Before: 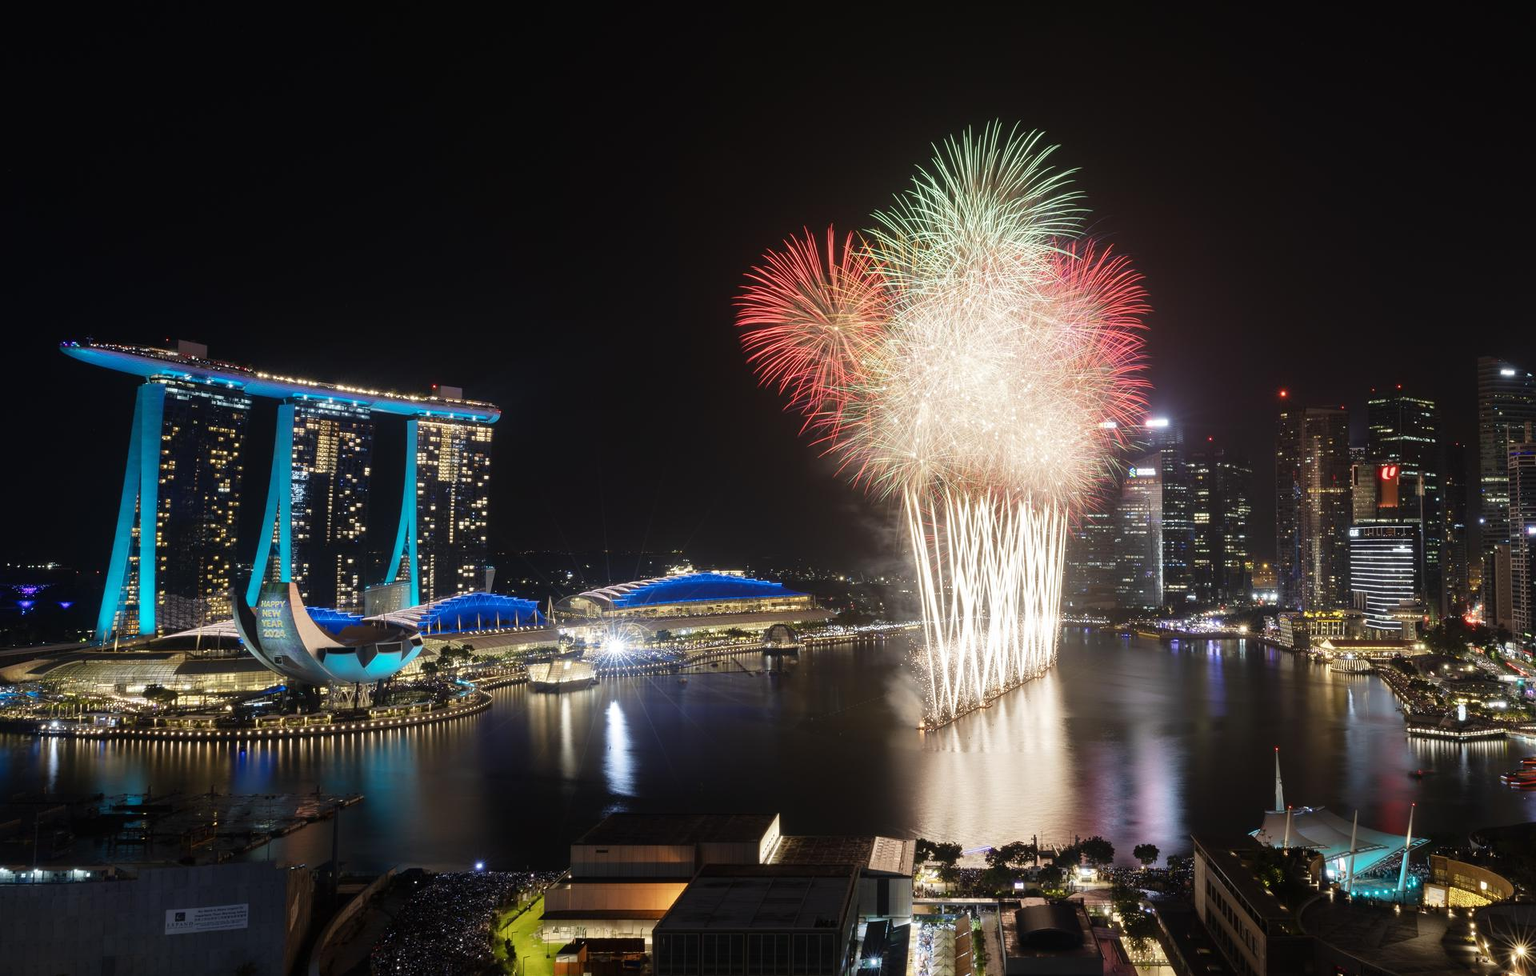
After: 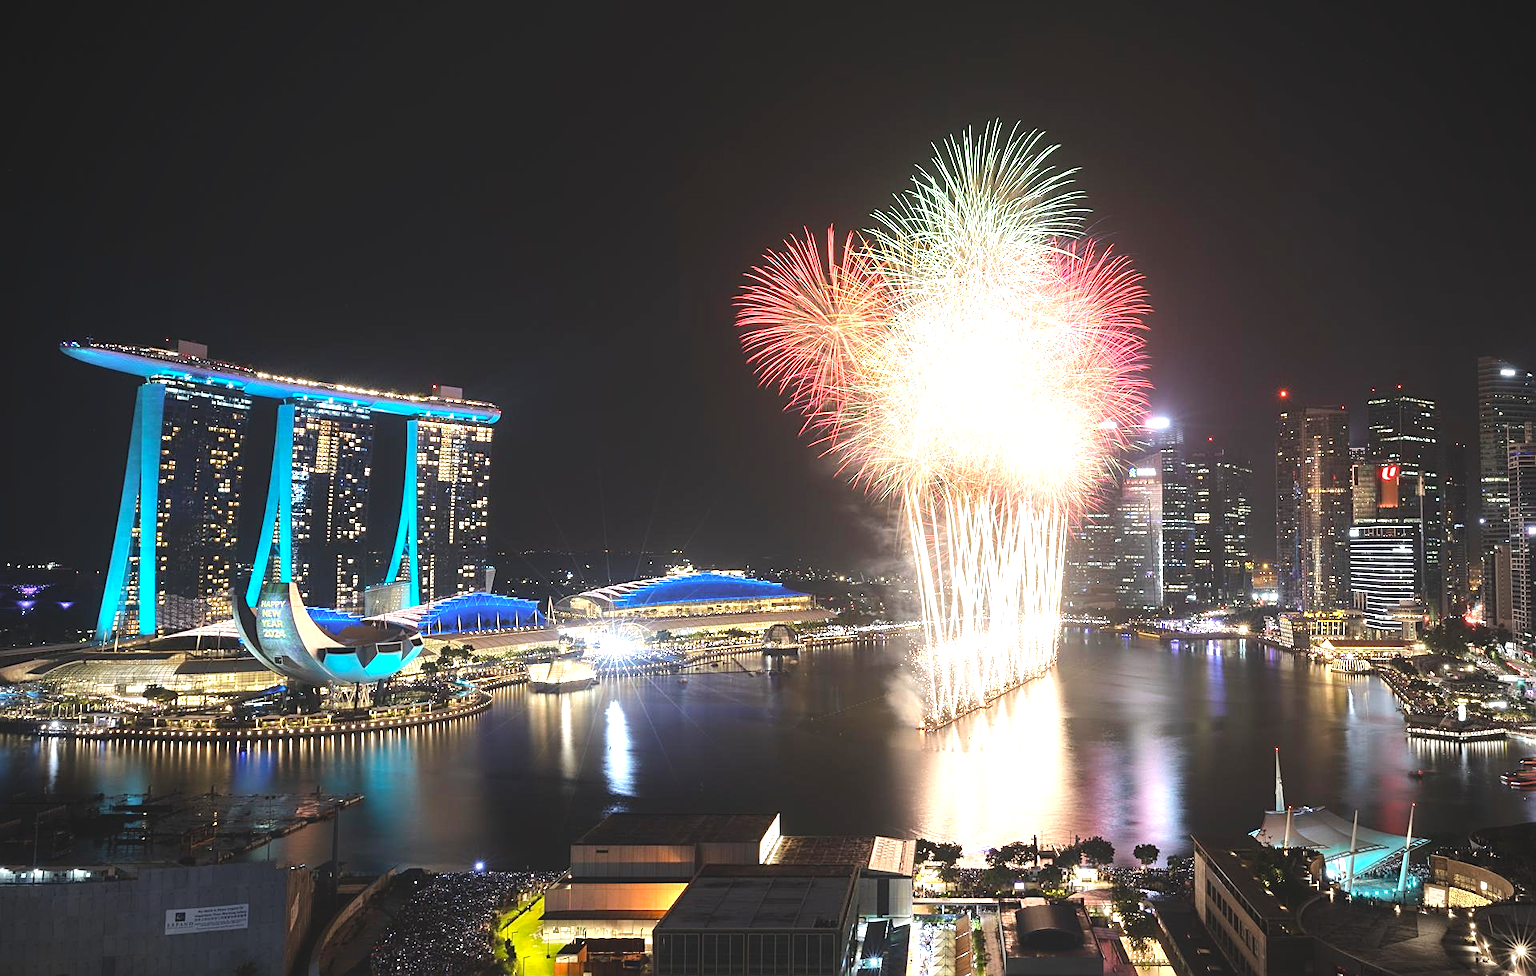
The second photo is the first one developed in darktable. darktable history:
sharpen: on, module defaults
vignetting: fall-off start 74.69%, fall-off radius 66.31%, saturation -0.655
tone equalizer: -8 EV -0.435 EV, -7 EV -0.374 EV, -6 EV -0.324 EV, -5 EV -0.186 EV, -3 EV 0.227 EV, -2 EV 0.342 EV, -1 EV 0.386 EV, +0 EV 0.404 EV, edges refinement/feathering 500, mask exposure compensation -1.57 EV, preserve details no
contrast brightness saturation: contrast -0.167, brightness 0.055, saturation -0.128
exposure: black level correction 0, exposure 1.022 EV, compensate exposure bias true, compensate highlight preservation false
